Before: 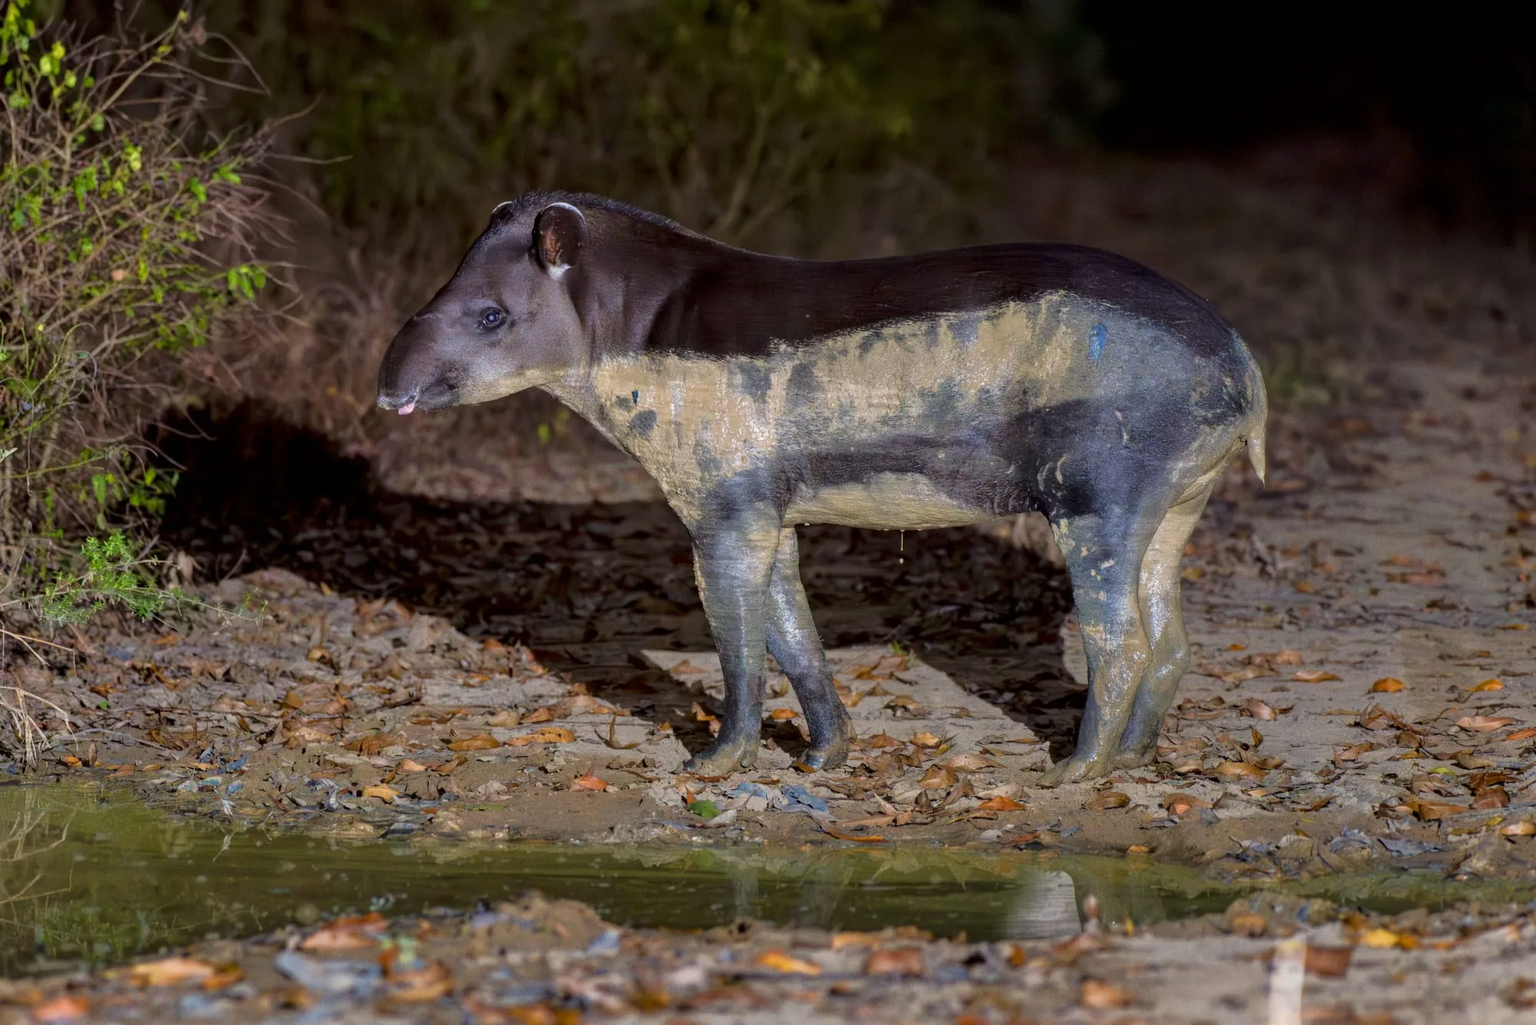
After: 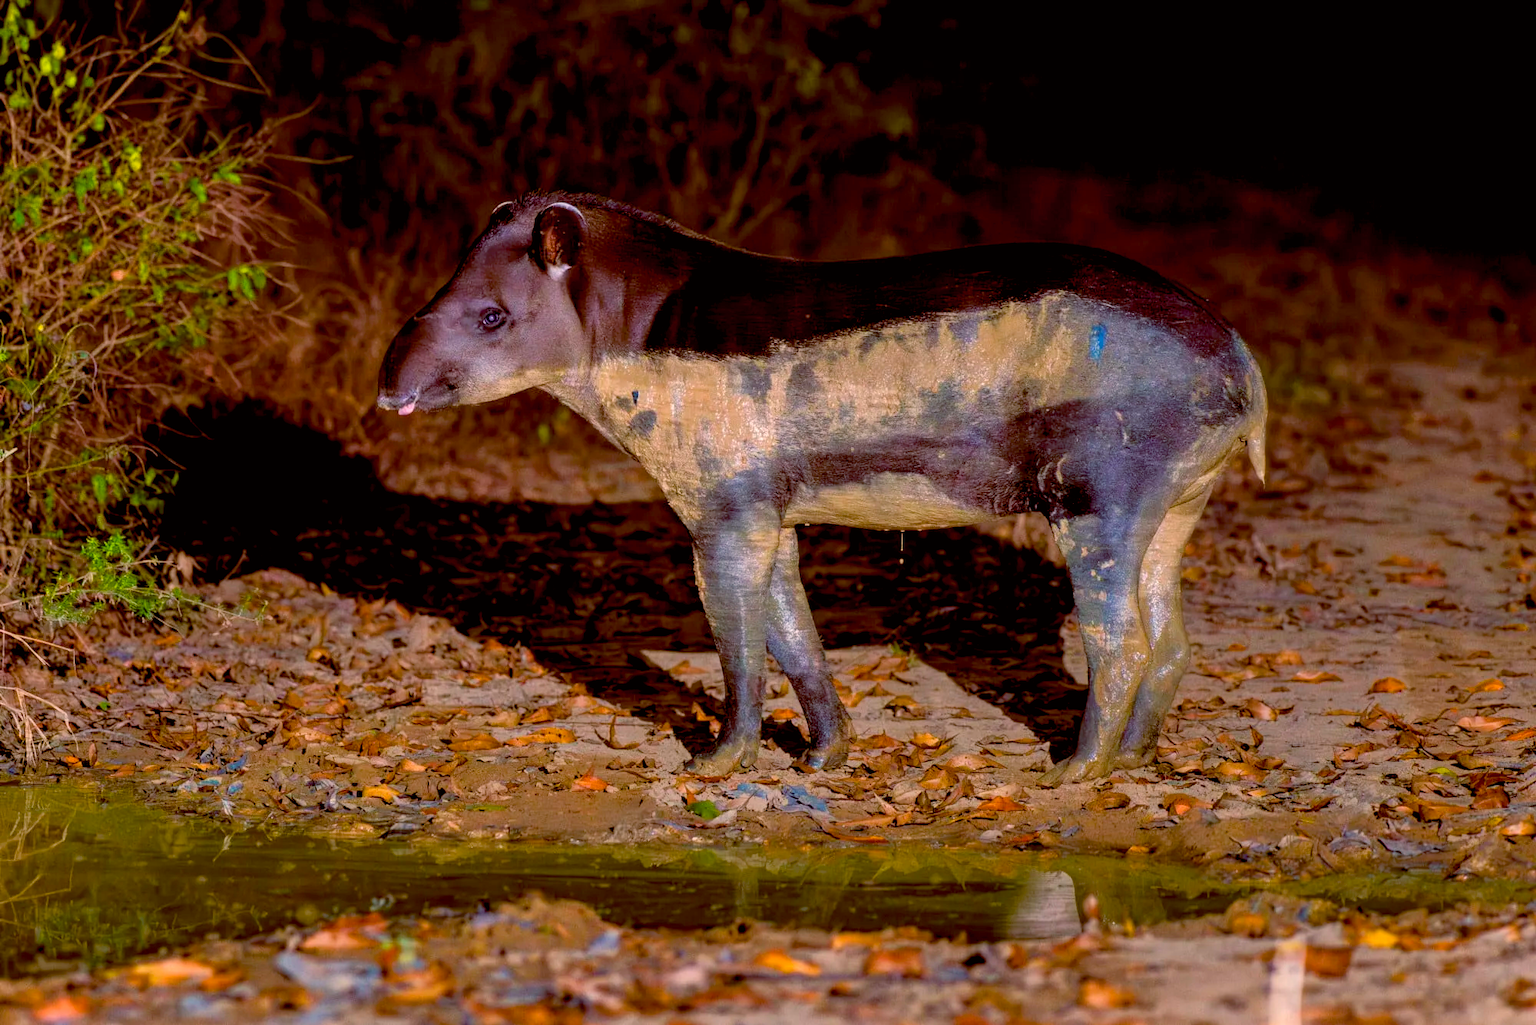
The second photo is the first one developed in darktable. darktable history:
exposure: black level correction 0.01, exposure 0.016 EV, compensate highlight preservation false
color balance rgb: highlights gain › chroma 2.334%, highlights gain › hue 35.75°, global offset › chroma 0.404%, global offset › hue 32.8°, linear chroma grading › shadows 10.329%, linear chroma grading › highlights 10.637%, linear chroma grading › global chroma 15.634%, linear chroma grading › mid-tones 14.78%, perceptual saturation grading › global saturation -0.232%
